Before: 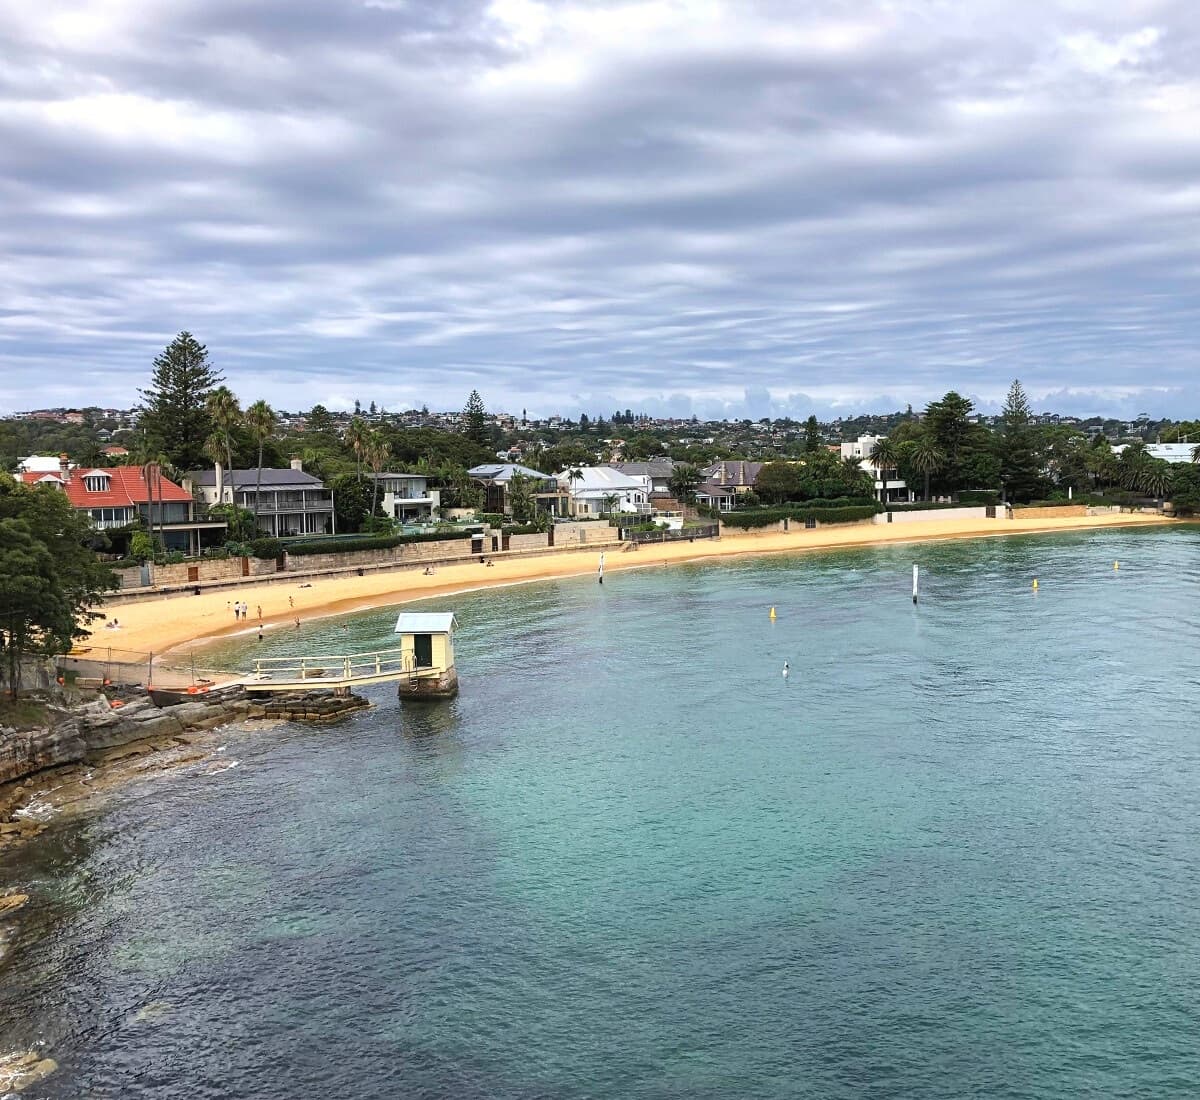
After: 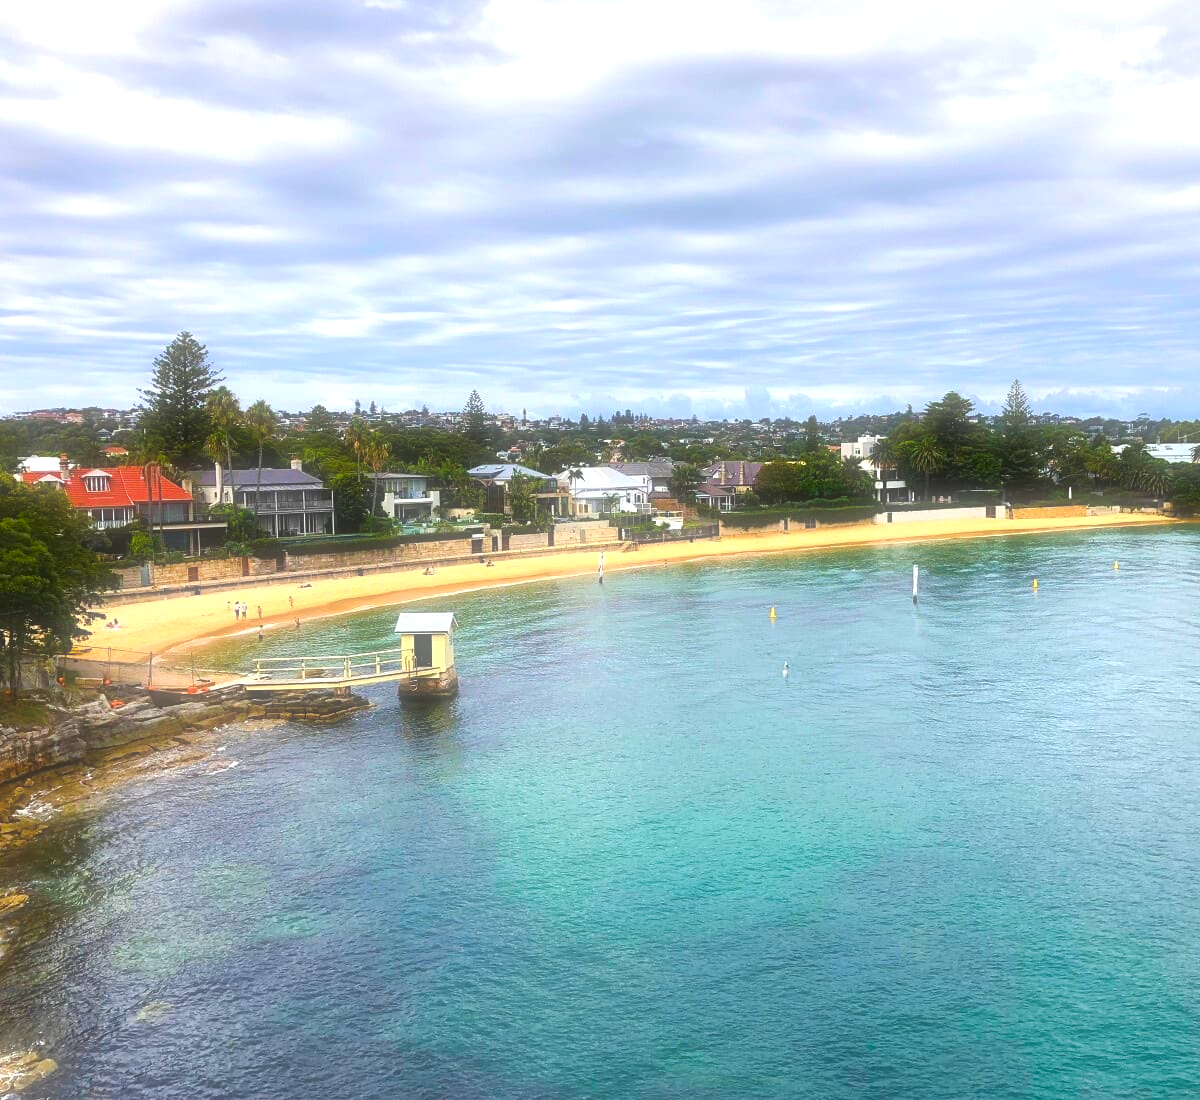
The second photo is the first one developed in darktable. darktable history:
color balance: input saturation 99%
soften: size 60.24%, saturation 65.46%, brightness 0.506 EV, mix 25.7%
color balance rgb: linear chroma grading › shadows 10%, linear chroma grading › highlights 10%, linear chroma grading › global chroma 15%, linear chroma grading › mid-tones 15%, perceptual saturation grading › global saturation 40%, perceptual saturation grading › highlights -25%, perceptual saturation grading › mid-tones 35%, perceptual saturation grading › shadows 35%, perceptual brilliance grading › global brilliance 11.29%, global vibrance 11.29%
